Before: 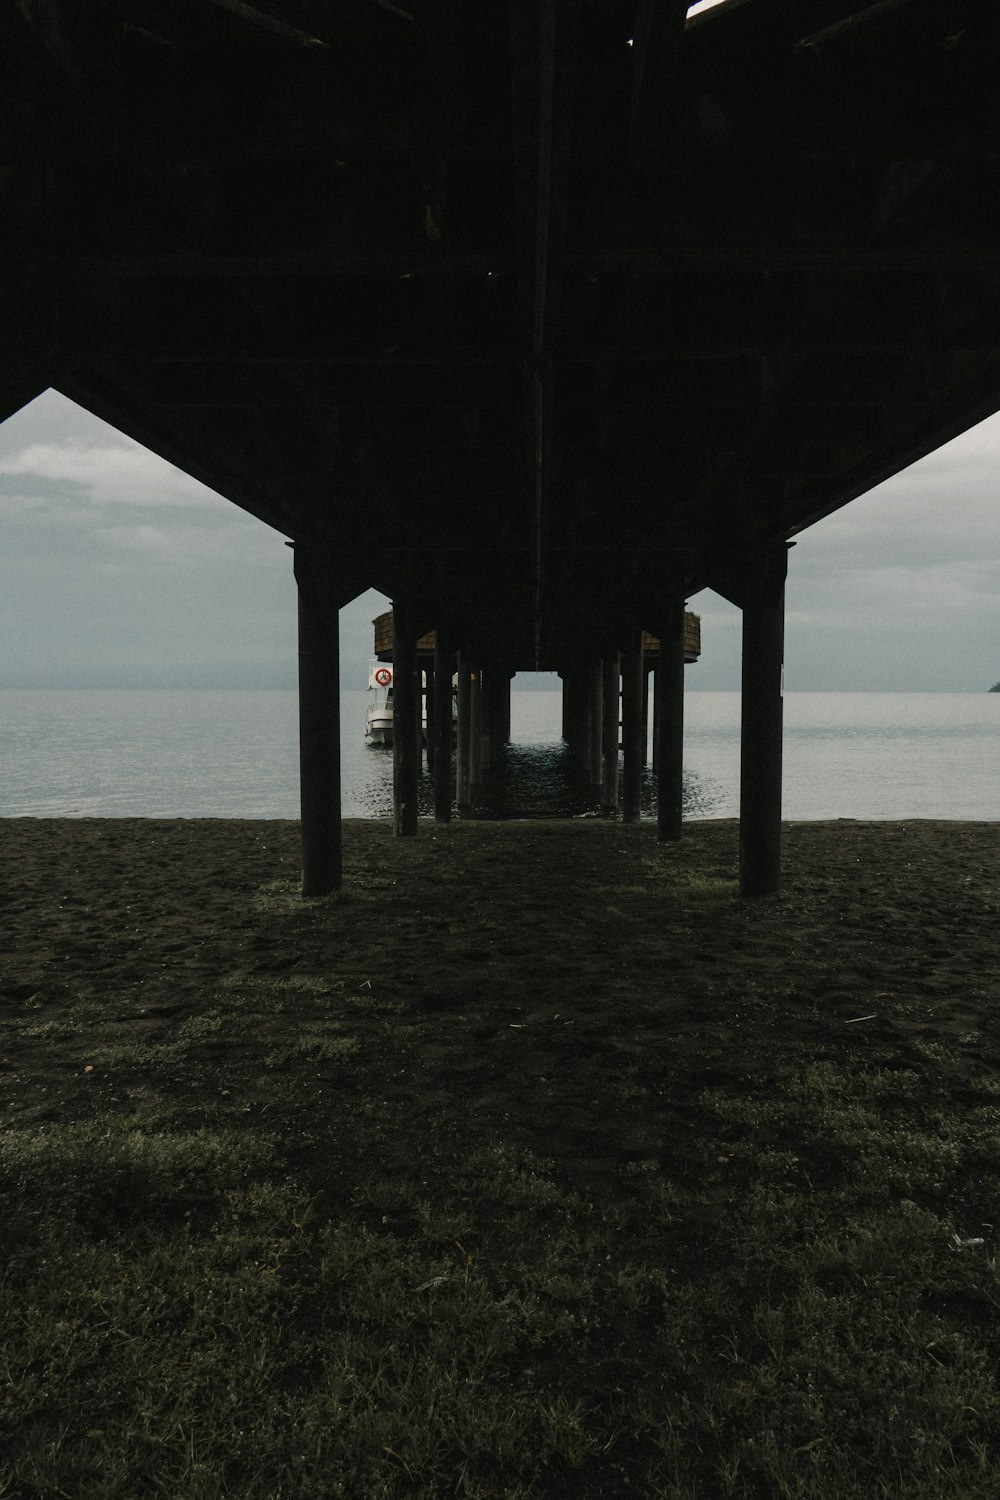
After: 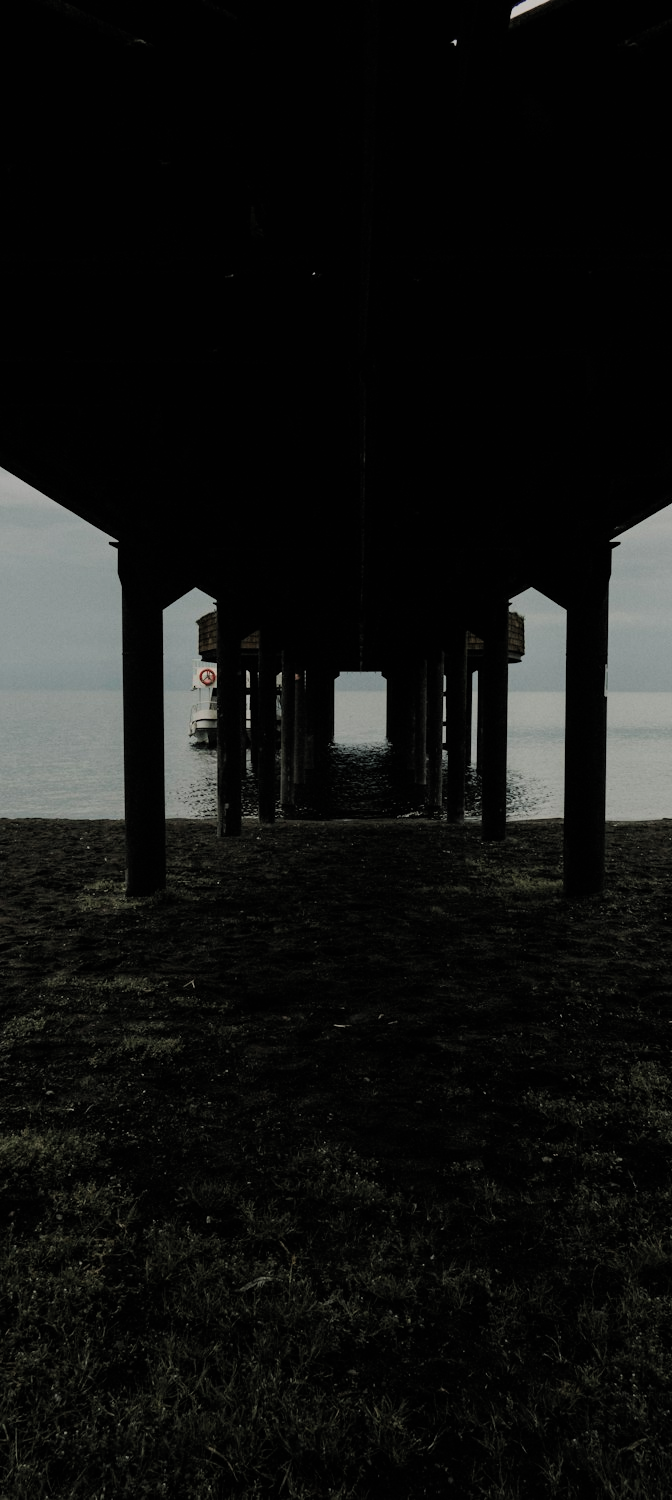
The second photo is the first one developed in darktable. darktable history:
color correction: highlights b* 0.033, saturation 0.983
crop and rotate: left 17.607%, right 15.177%
filmic rgb: black relative exposure -6.97 EV, white relative exposure 5.59 EV, hardness 2.85, color science v4 (2020), iterations of high-quality reconstruction 0
